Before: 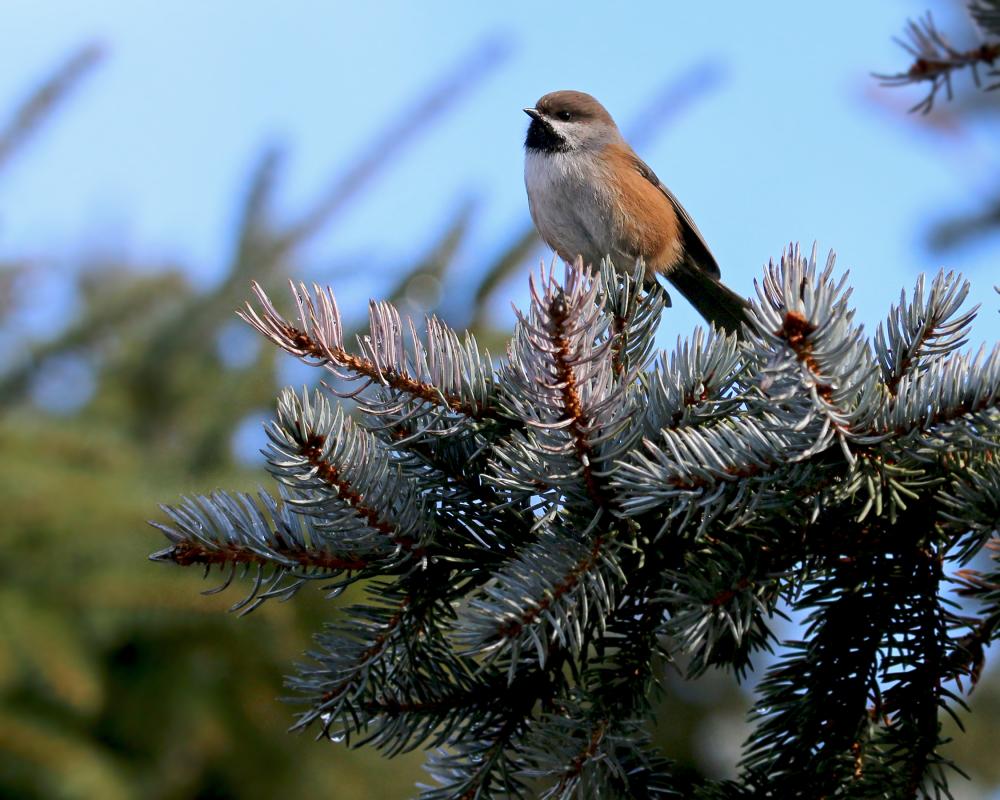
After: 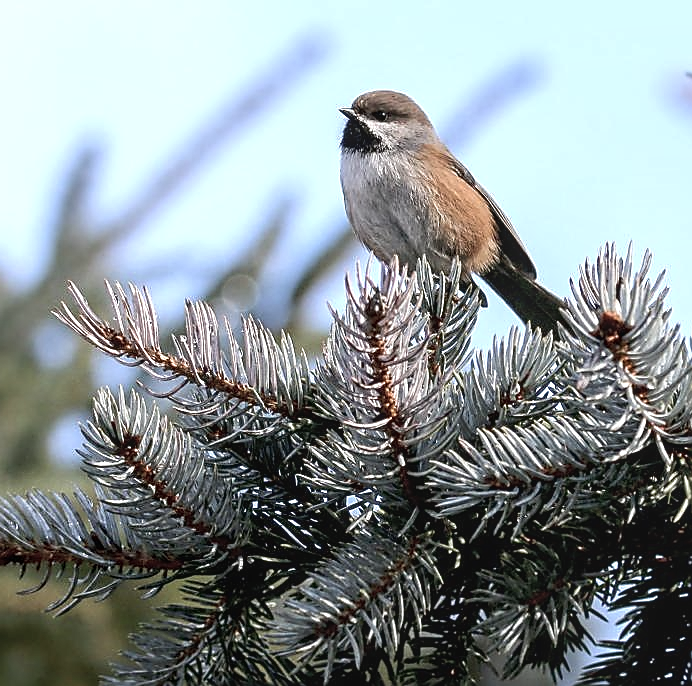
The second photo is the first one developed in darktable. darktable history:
sharpen: radius 1.384, amount 1.263, threshold 0.808
crop: left 18.493%, right 12.259%, bottom 14.144%
exposure: black level correction 0, exposure 0.697 EV, compensate exposure bias true, compensate highlight preservation false
contrast brightness saturation: contrast -0.058, saturation -0.419
local contrast: on, module defaults
